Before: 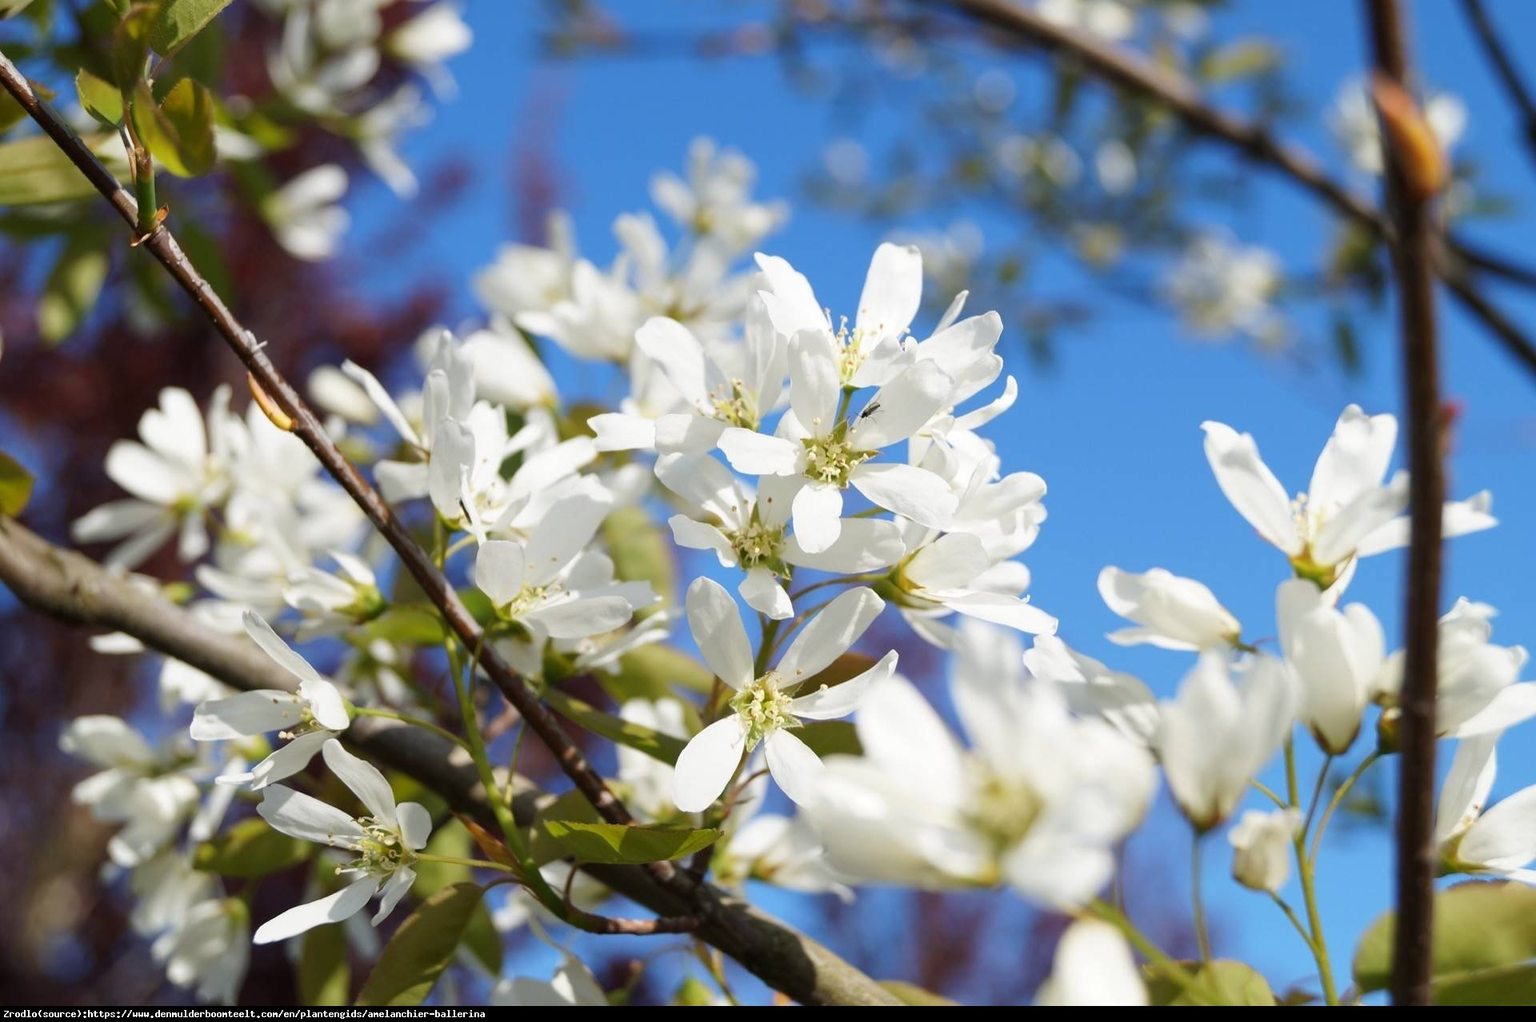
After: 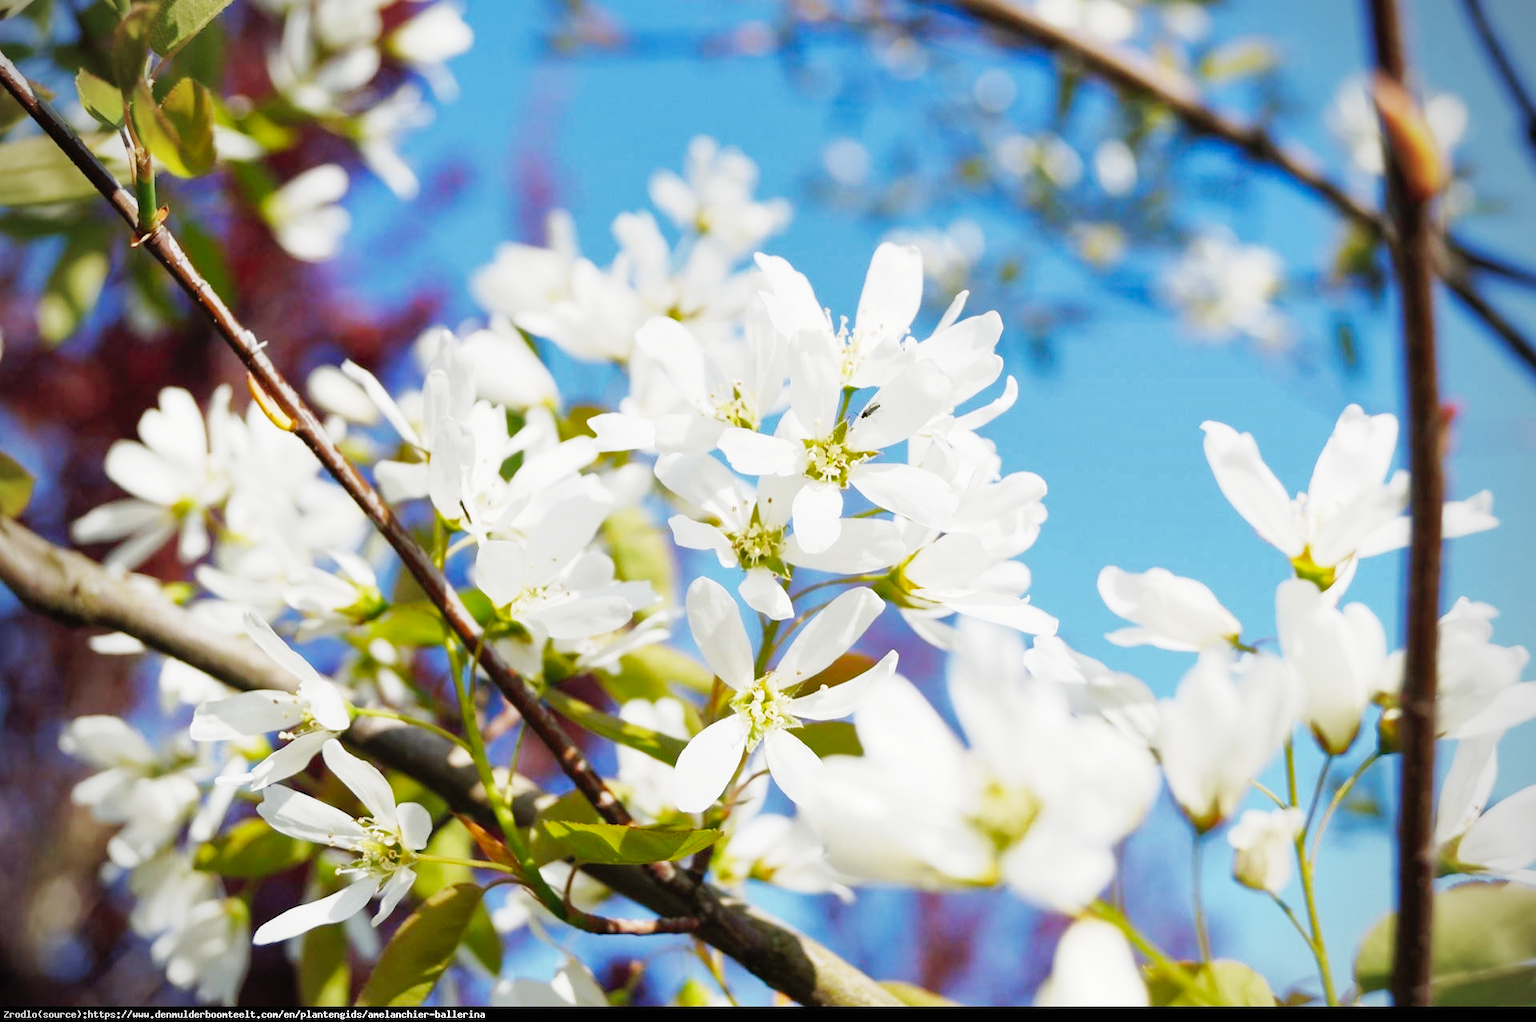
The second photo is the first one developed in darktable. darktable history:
tone equalizer: edges refinement/feathering 500, mask exposure compensation -1.57 EV, preserve details no
exposure: compensate exposure bias true, compensate highlight preservation false
vignetting: fall-off start 79.93%, unbound false
color zones: curves: ch0 [(0, 0.5) (0.143, 0.5) (0.286, 0.5) (0.429, 0.5) (0.571, 0.5) (0.714, 0.476) (0.857, 0.5) (1, 0.5)]; ch2 [(0, 0.5) (0.143, 0.5) (0.286, 0.5) (0.429, 0.5) (0.571, 0.5) (0.714, 0.487) (0.857, 0.5) (1, 0.5)]
base curve: curves: ch0 [(0, 0) (0, 0.001) (0.001, 0.001) (0.004, 0.002) (0.007, 0.004) (0.015, 0.013) (0.033, 0.045) (0.052, 0.096) (0.075, 0.17) (0.099, 0.241) (0.163, 0.42) (0.219, 0.55) (0.259, 0.616) (0.327, 0.722) (0.365, 0.765) (0.522, 0.873) (0.547, 0.881) (0.689, 0.919) (0.826, 0.952) (1, 1)], preserve colors none
shadows and highlights: on, module defaults
local contrast: mode bilateral grid, contrast 99, coarseness 100, detail 90%, midtone range 0.2
